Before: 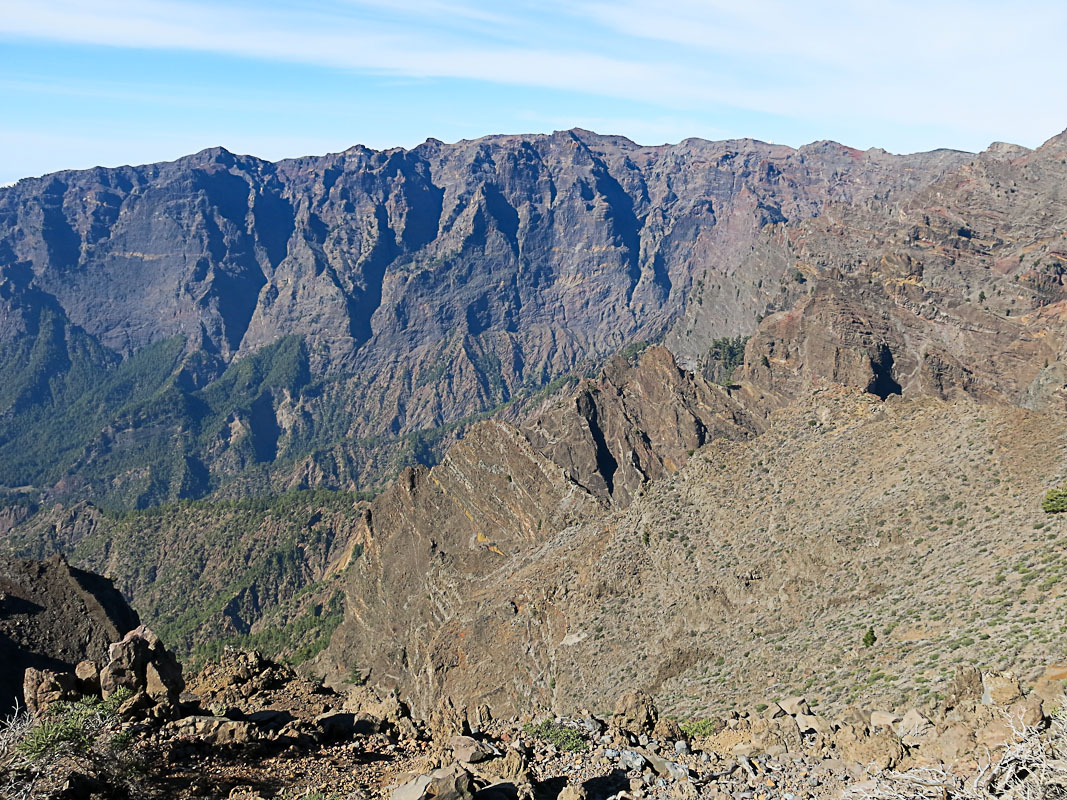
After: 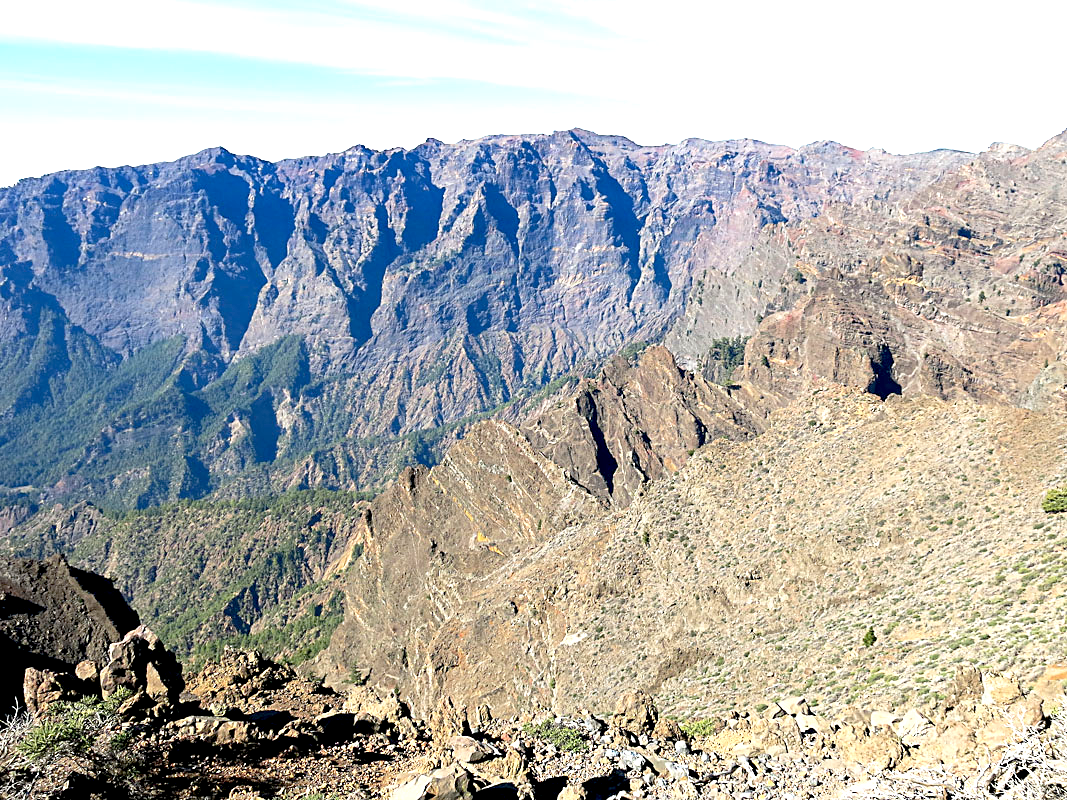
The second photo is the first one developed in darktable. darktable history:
exposure: black level correction 0.01, exposure 1 EV, compensate exposure bias true, compensate highlight preservation false
